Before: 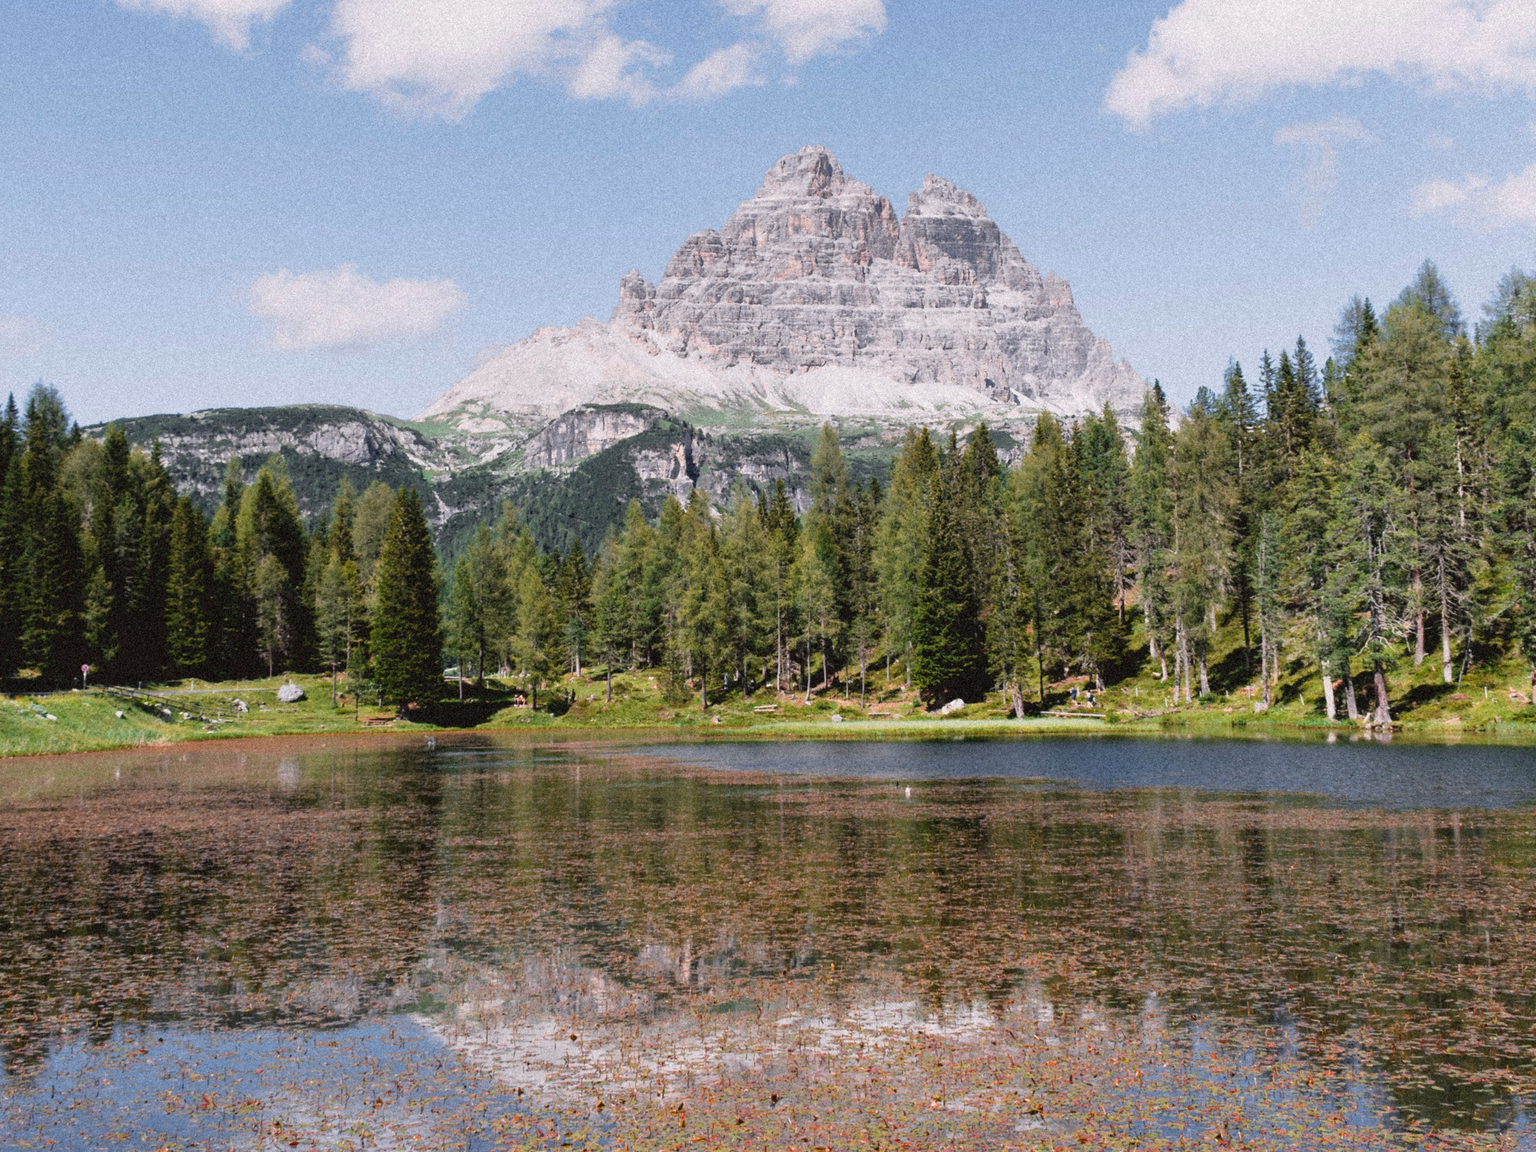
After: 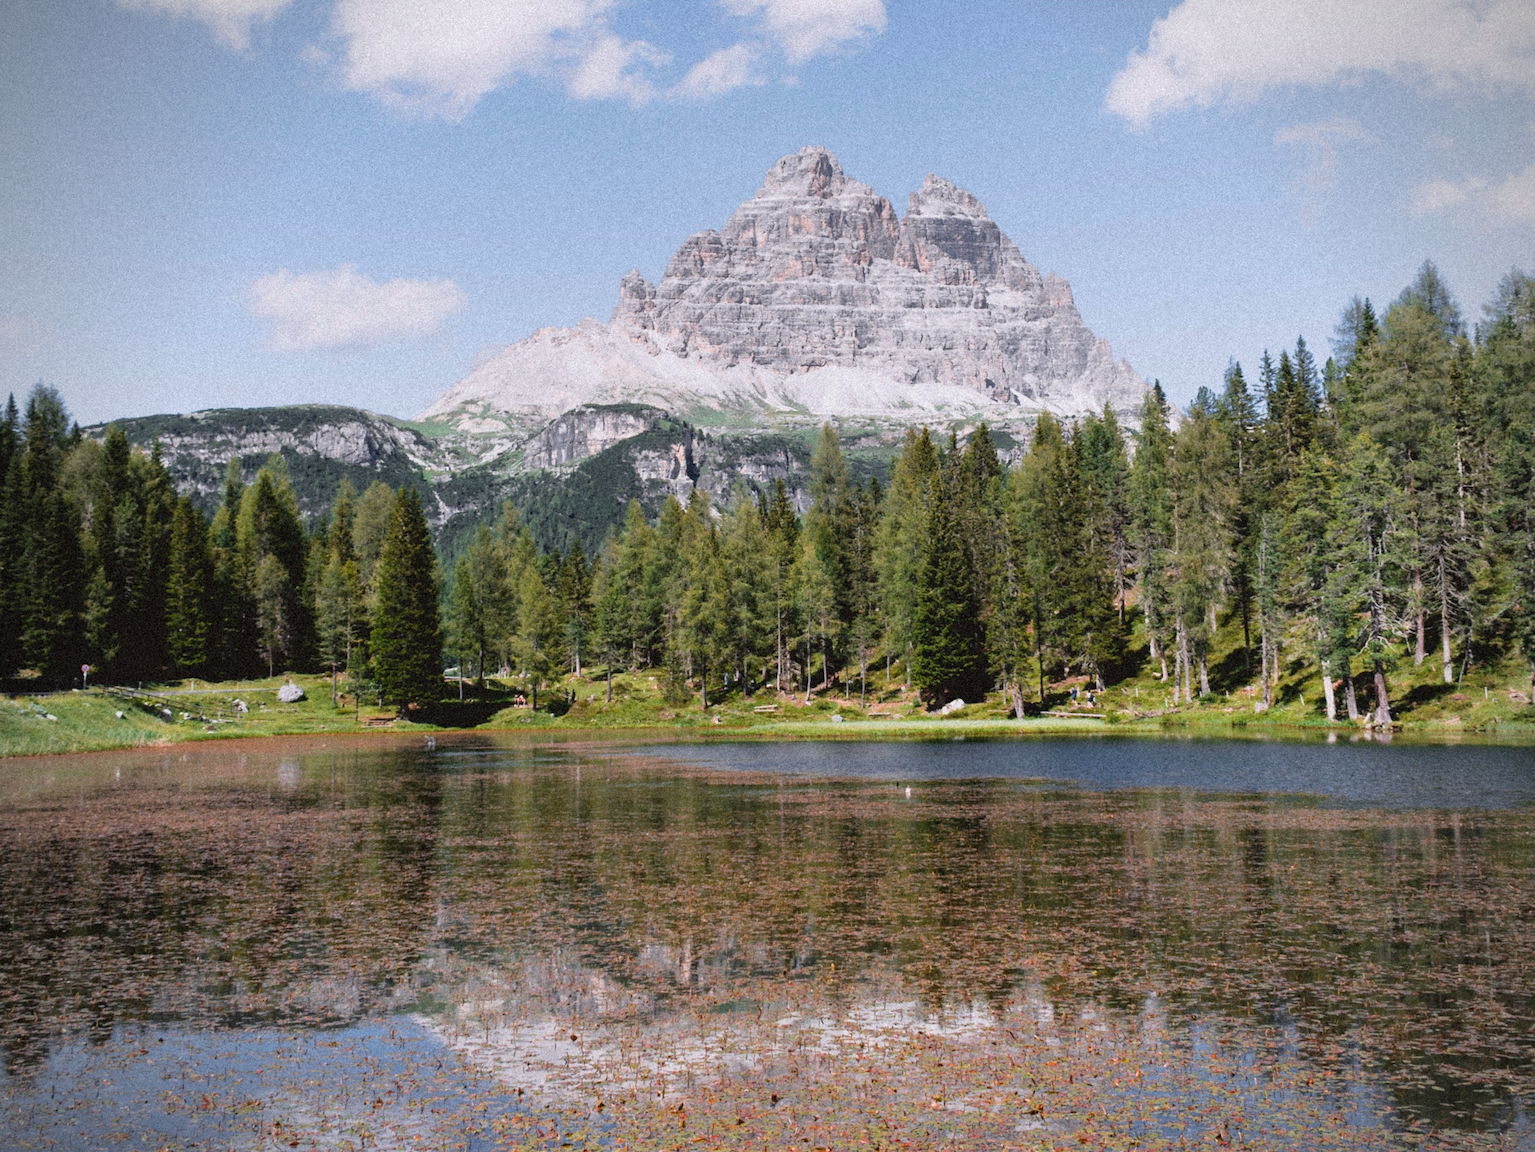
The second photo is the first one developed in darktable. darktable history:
white balance: red 0.988, blue 1.017
vignetting: unbound false
